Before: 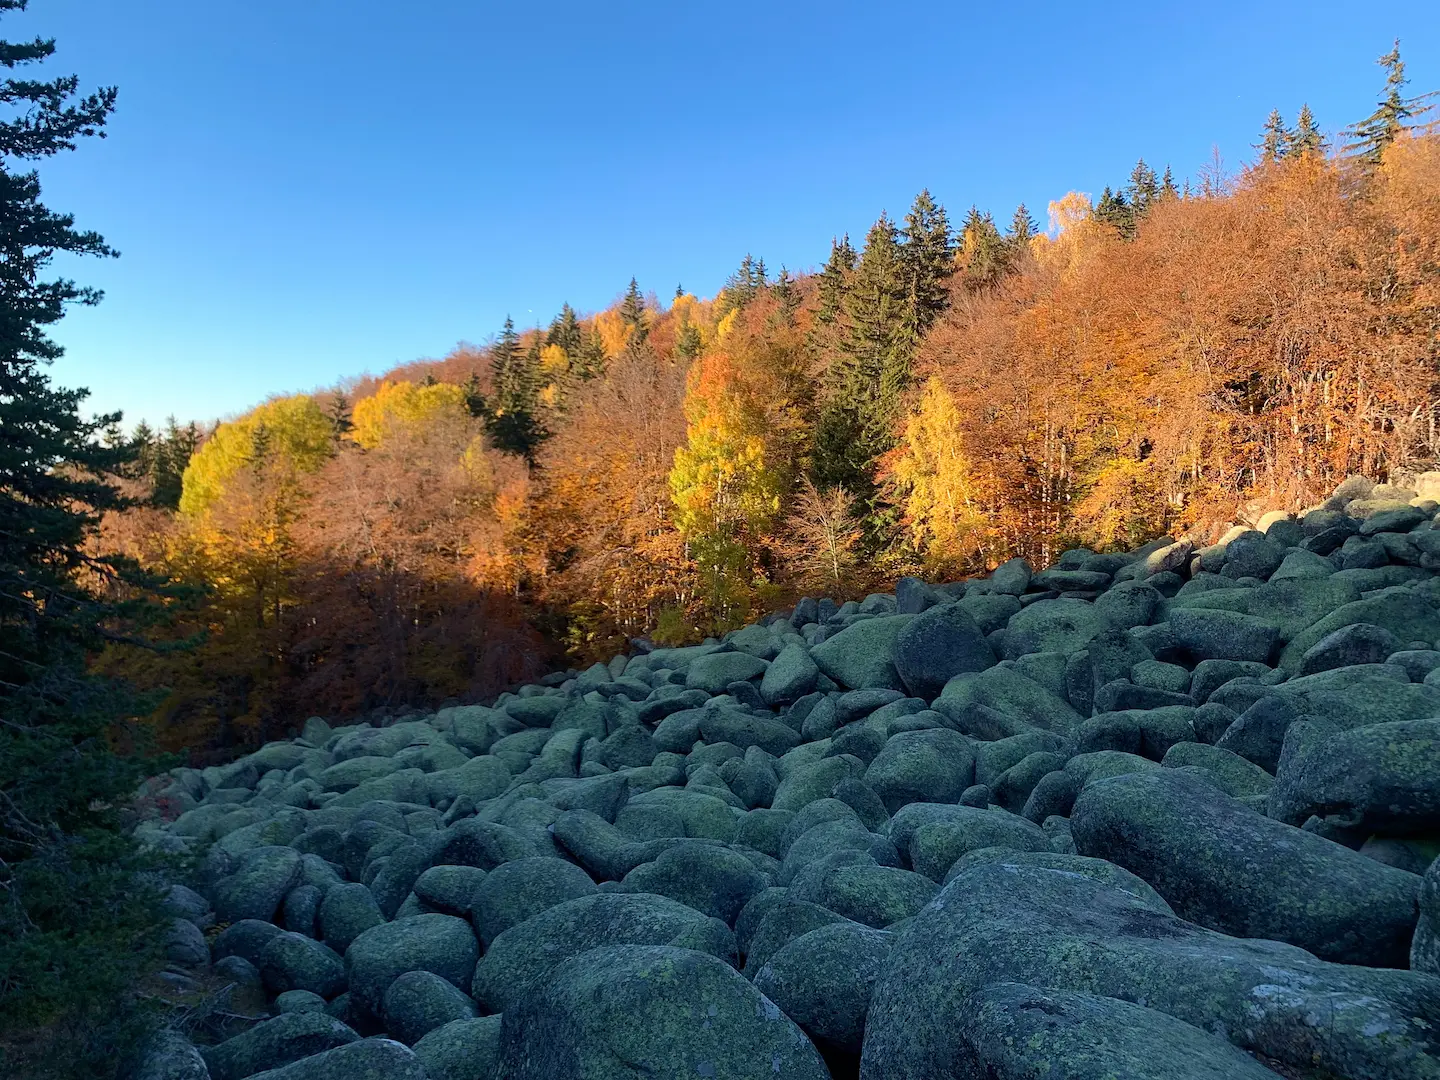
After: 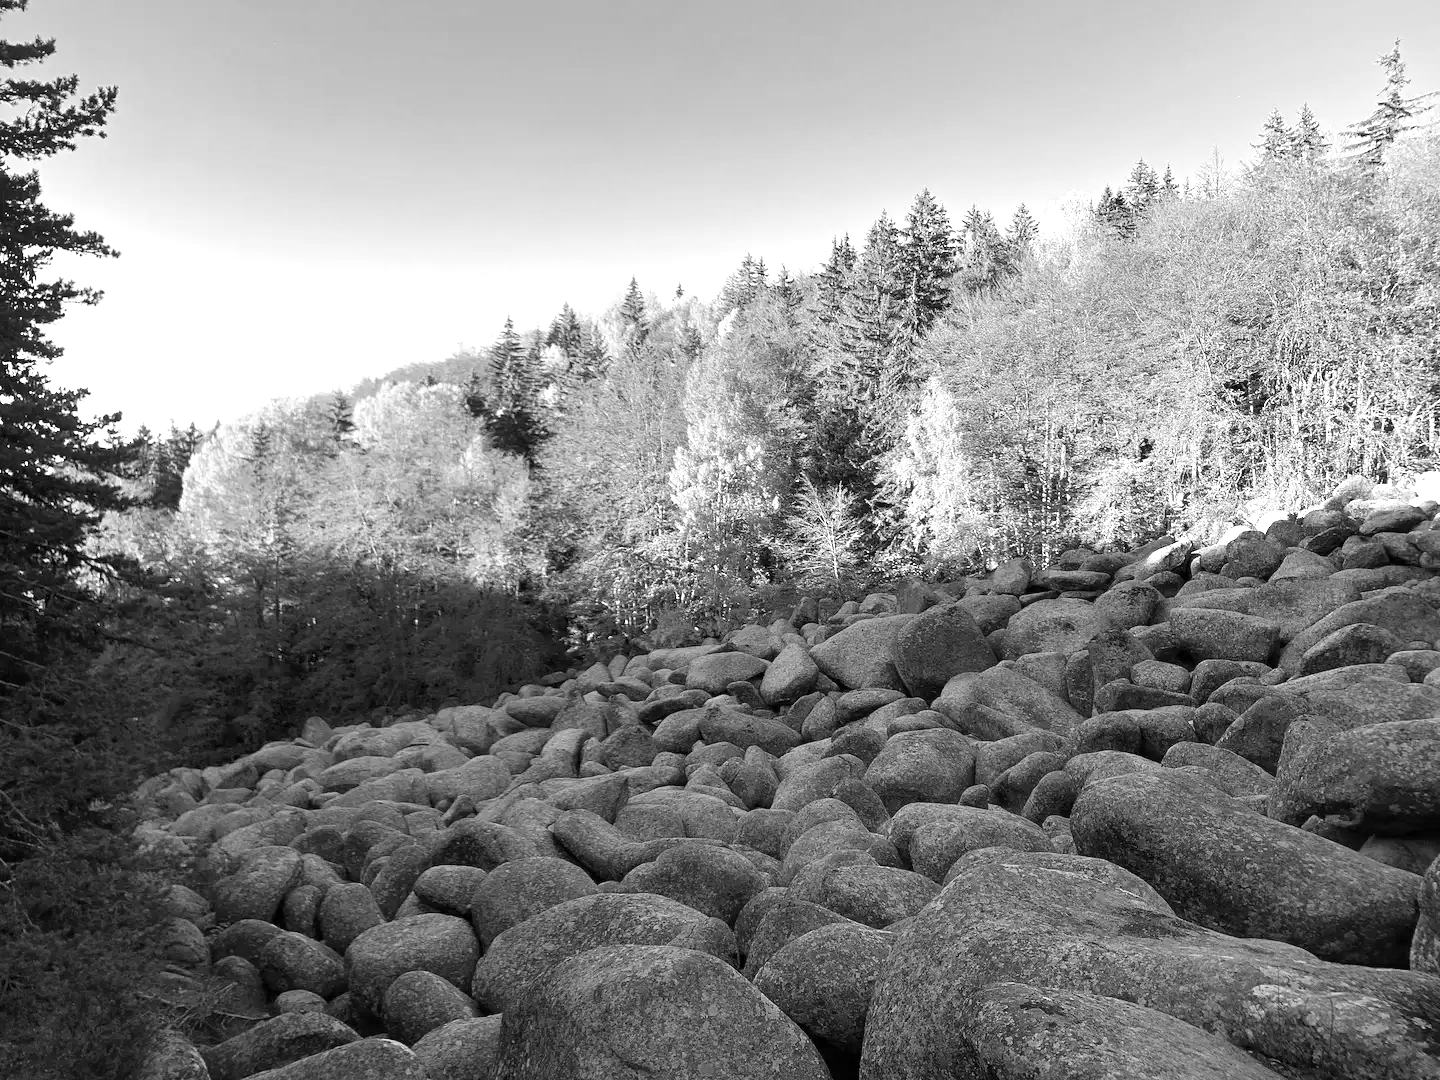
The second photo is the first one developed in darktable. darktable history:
monochrome: a -4.13, b 5.16, size 1
exposure: exposure 1.223 EV, compensate highlight preservation false
